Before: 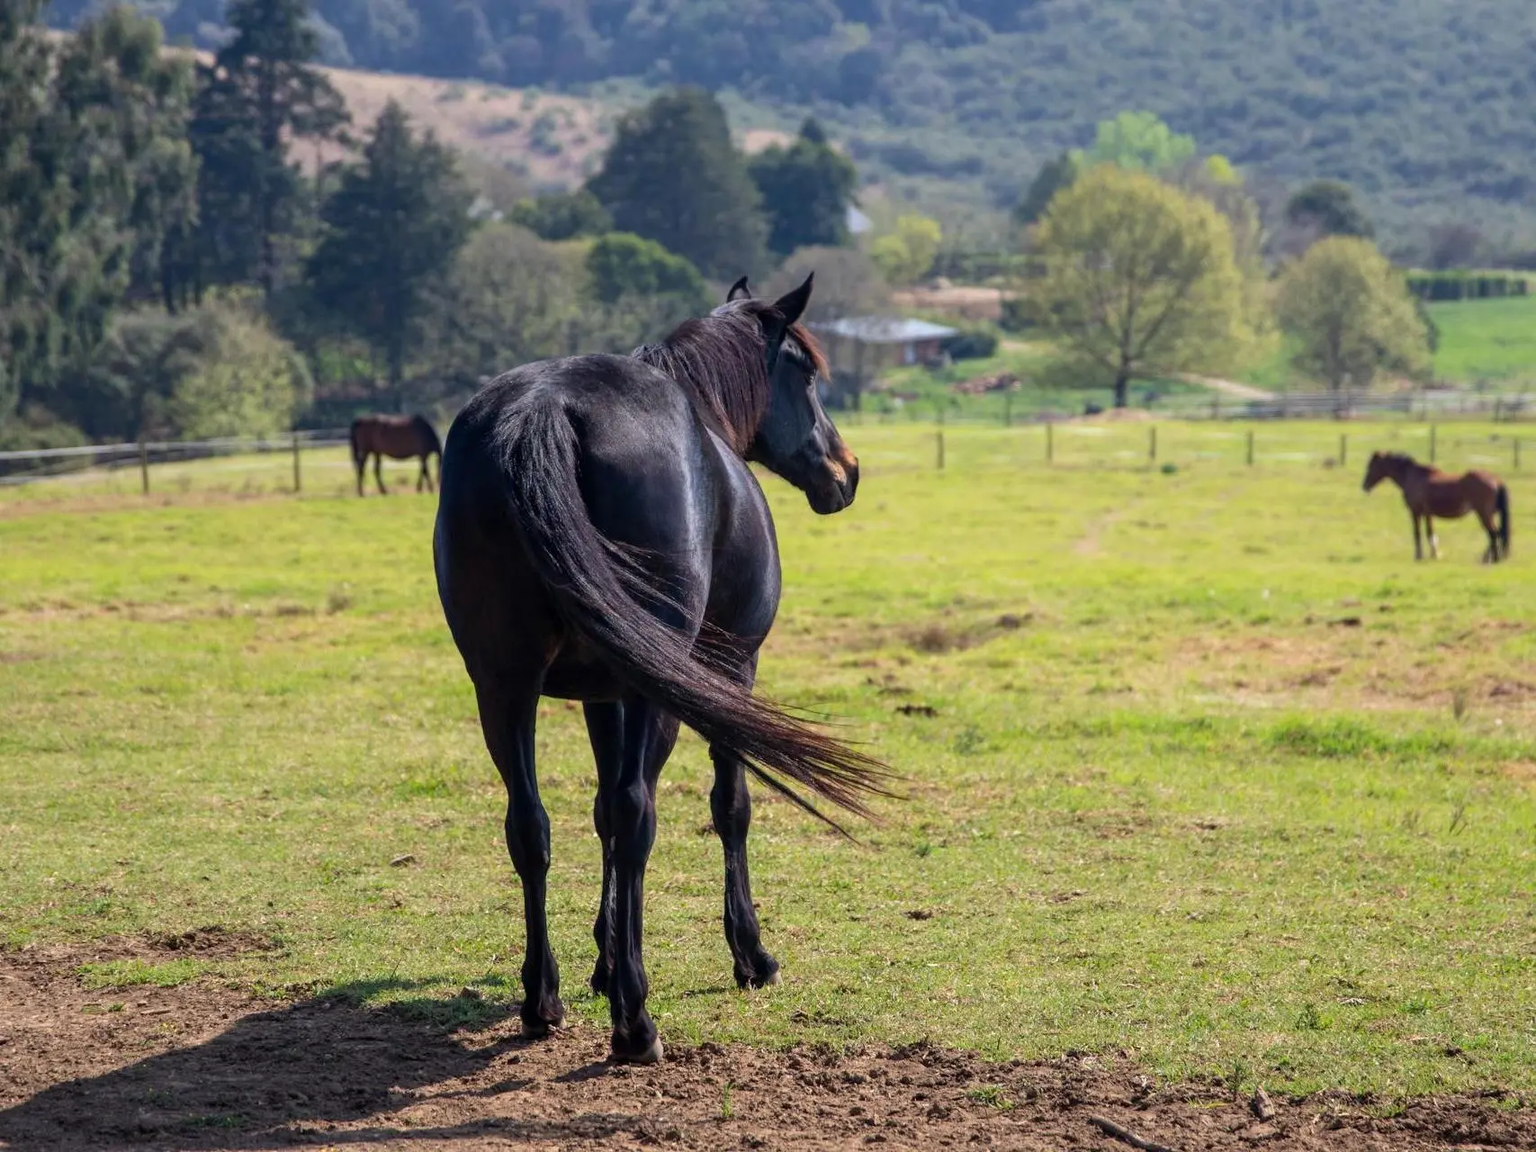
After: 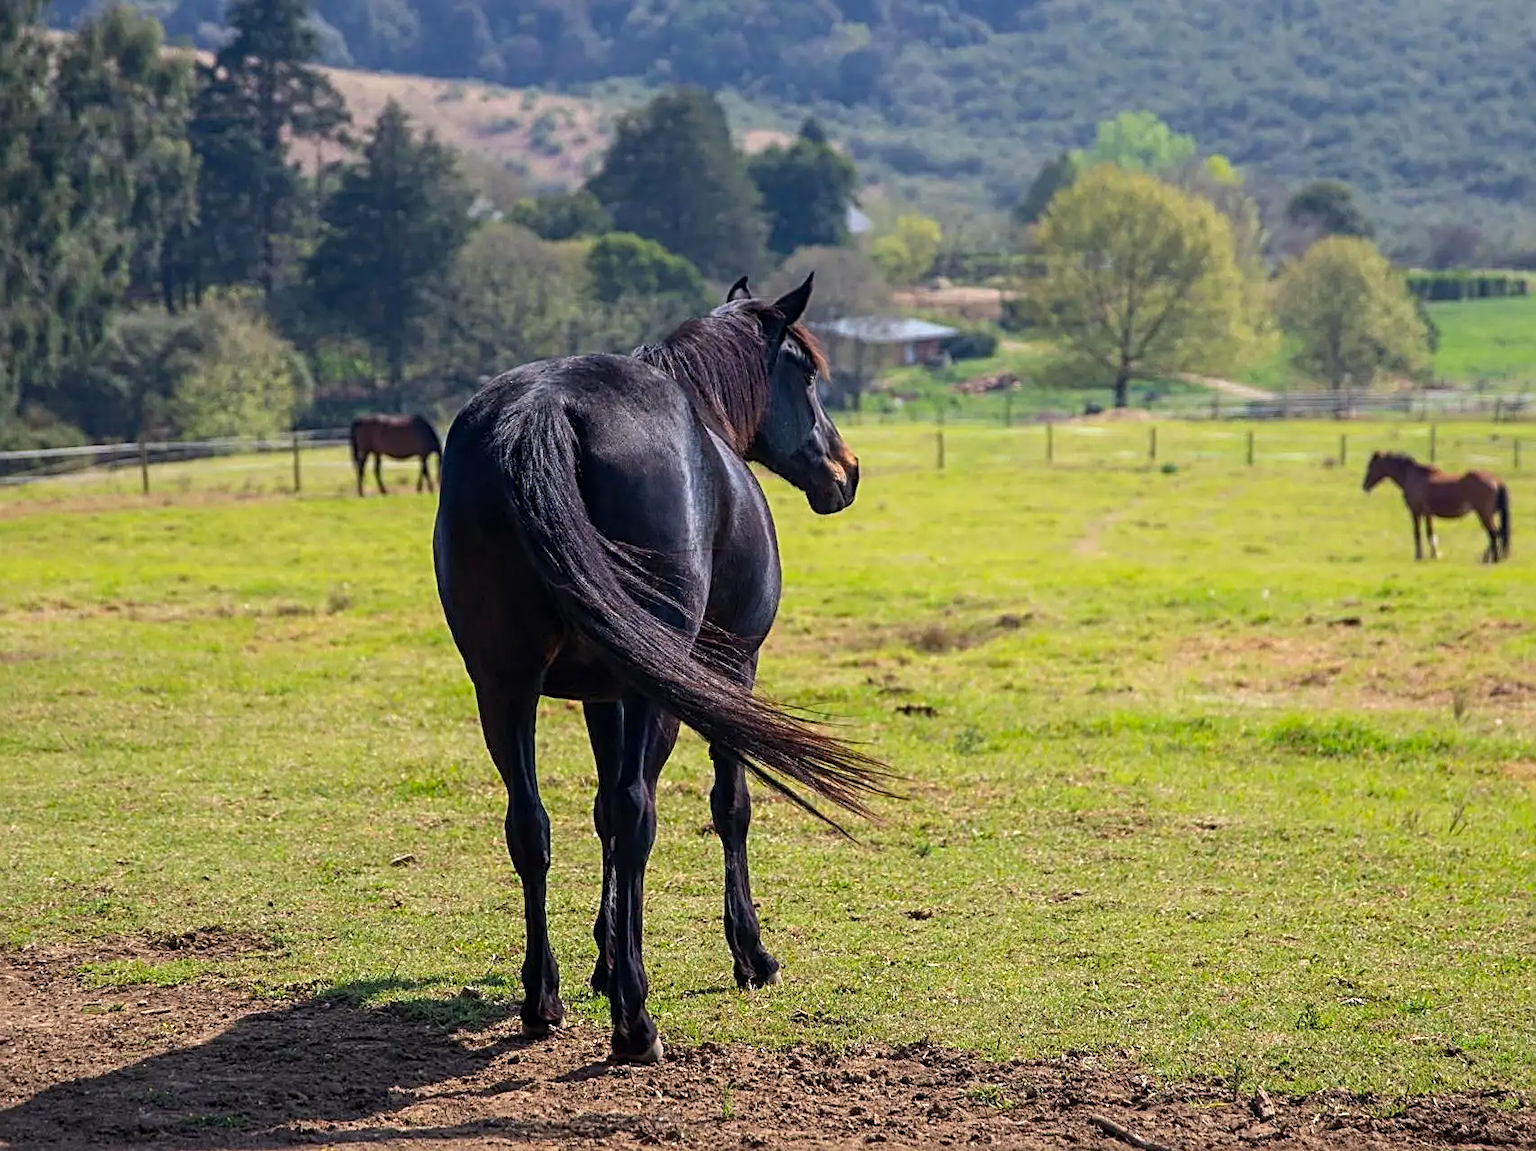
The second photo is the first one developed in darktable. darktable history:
sharpen: radius 2.584, amount 0.688
color balance: output saturation 110%
